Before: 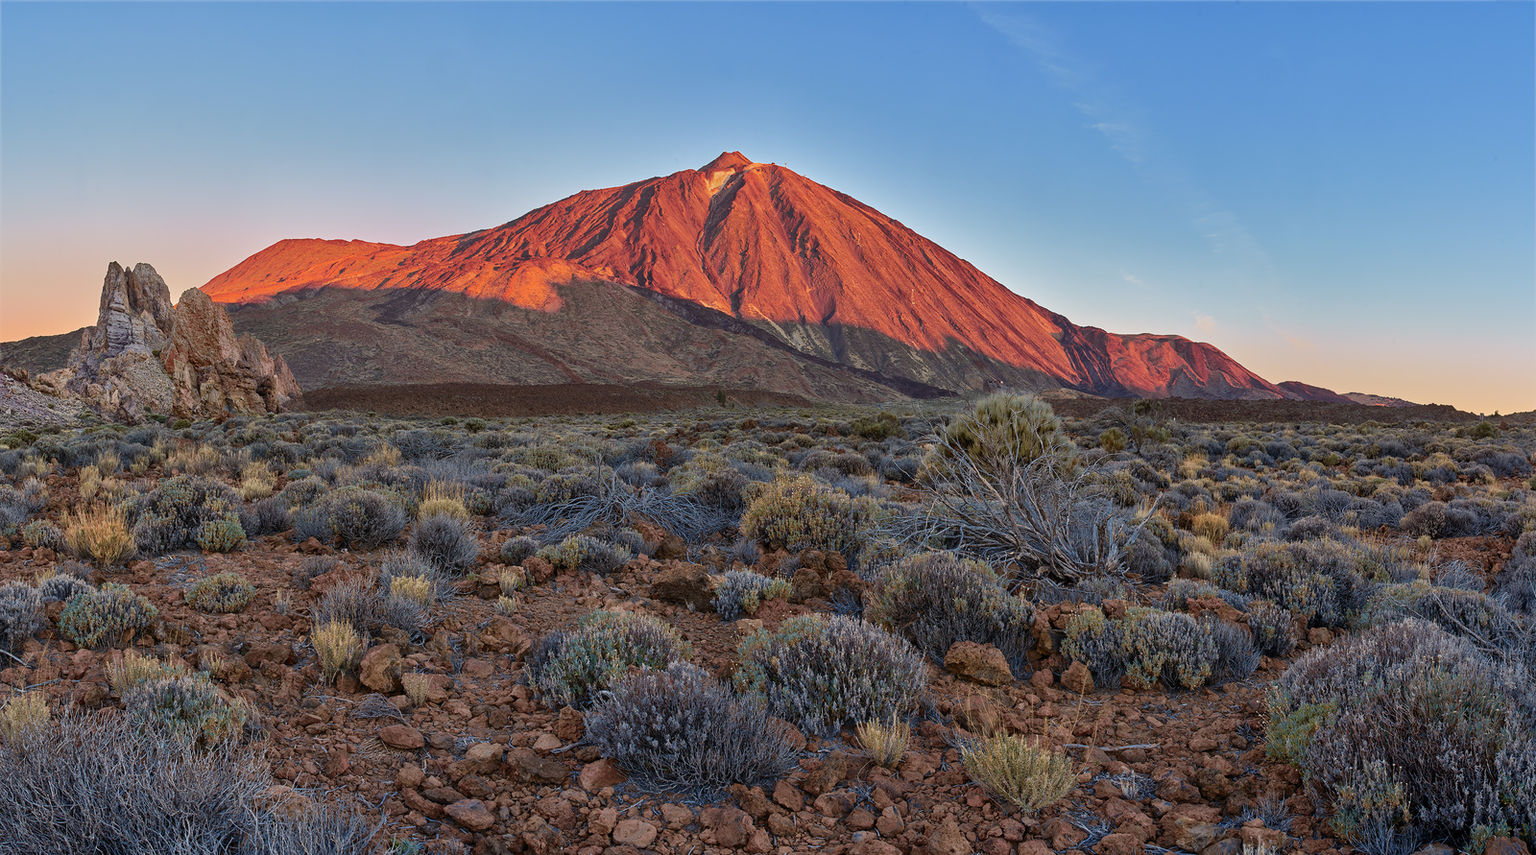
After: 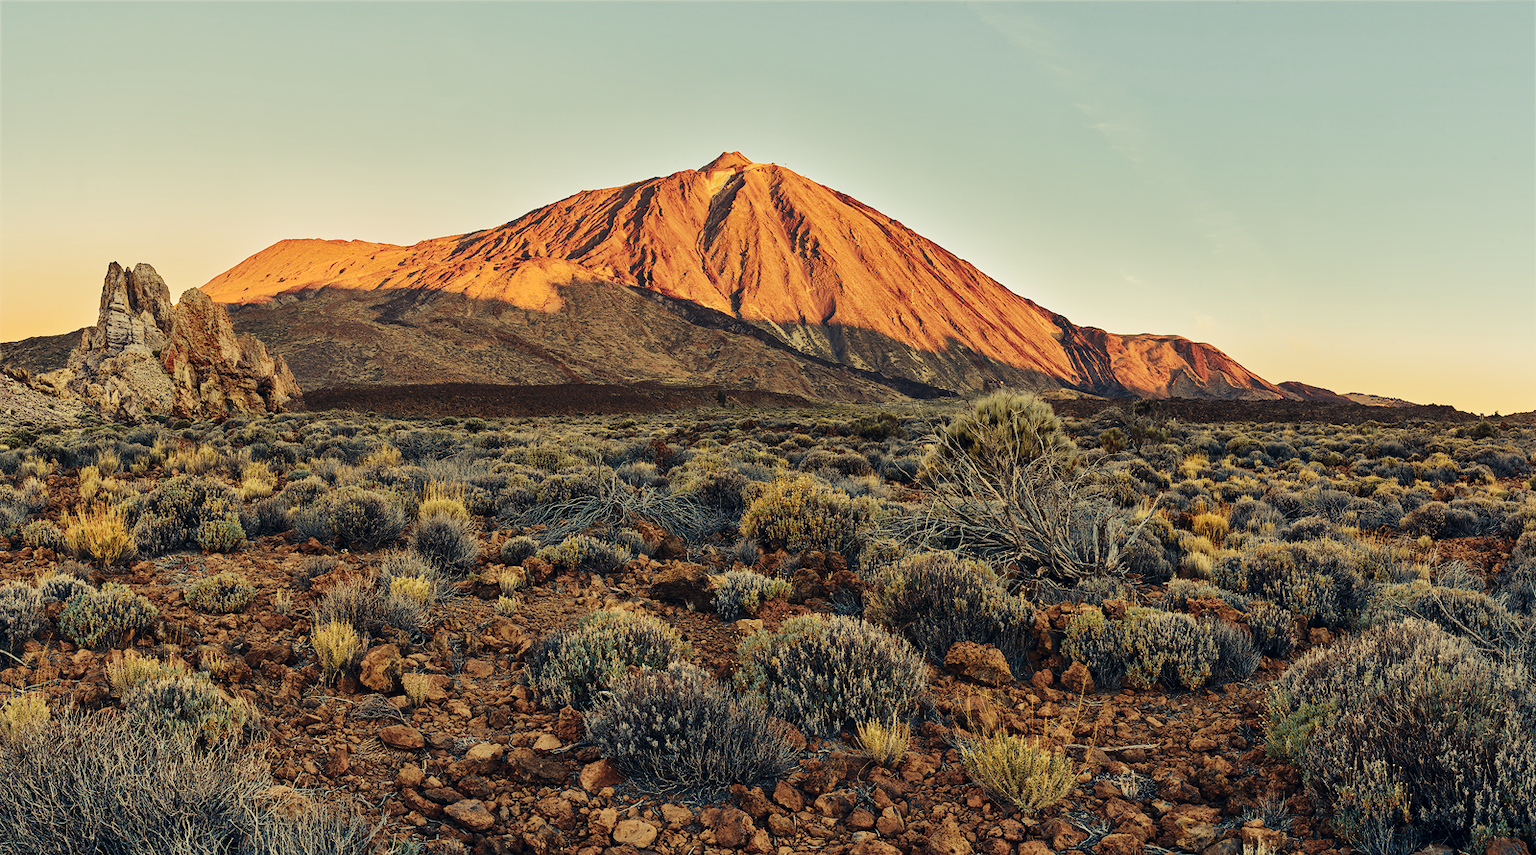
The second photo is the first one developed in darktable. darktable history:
tone curve: curves: ch0 [(0, 0) (0.003, 0.002) (0.011, 0.008) (0.025, 0.017) (0.044, 0.027) (0.069, 0.037) (0.1, 0.052) (0.136, 0.074) (0.177, 0.11) (0.224, 0.155) (0.277, 0.237) (0.335, 0.34) (0.399, 0.467) (0.468, 0.584) (0.543, 0.683) (0.623, 0.762) (0.709, 0.827) (0.801, 0.888) (0.898, 0.947) (1, 1)], preserve colors none
color look up table: target L [99.21, 91.11, 88.59, 77.14, 75.46, 71.64, 72.1, 64.2, 54.37, 53.5, 36.56, 34.55, 33.24, 200.5, 101.83, 77.49, 78.49, 77.27, 58.63, 65.53, 56.27, 55.55, 41.56, 30.33, 32.56, 16.62, 2.732, 90.23, 76.61, 68.96, 84.46, 66.18, 78.43, 68.63, 55.98, 60.55, 65.36, 47.24, 65.89, 31.46, 25.01, 28.77, 20.66, 89.85, 87.7, 66.13, 59.21, 47.45, 10.76], target a [-11.57, -18.68, -27.37, -33.86, -39.33, -8.29, -7.544, -41.82, -27.21, -26.32, -18.19, -21.08, -4.632, 0, 0, 9.722, 9.567, 17.98, 5.867, 36.17, 20.94, 43.54, 42.56, 14.81, 32.44, 14.45, 6.135, 6.282, -1.39, 28.22, 16.21, 5.833, 10.48, -0.643, 45.29, 12.63, 7.002, -7.045, 17.87, -5.17, 19.03, 14.92, 8.515, -28.44, -3.985, -29.68, -19.34, -5.861, -8.955], target b [35.11, 62.84, 38.62, 30.51, 53.12, 52.88, 37, 41.06, 33.15, 23.4, 7.009, 17.45, 16.77, 0, -0.001, 59.9, 45.75, 41.48, 23.52, 35.72, 38.96, 46.68, 14.72, 5.998, 16.18, 15.25, -4.553, 10.15, 29.81, 30.31, 10.39, 18.97, 18.16, -6.331, 20.71, 12.34, -19.59, -4.978, 3.925, -8.054, -4.366, -21.77, -19, 4.096, 2.611, 20.94, 5.818, 9.29, -8.267], num patches 49
